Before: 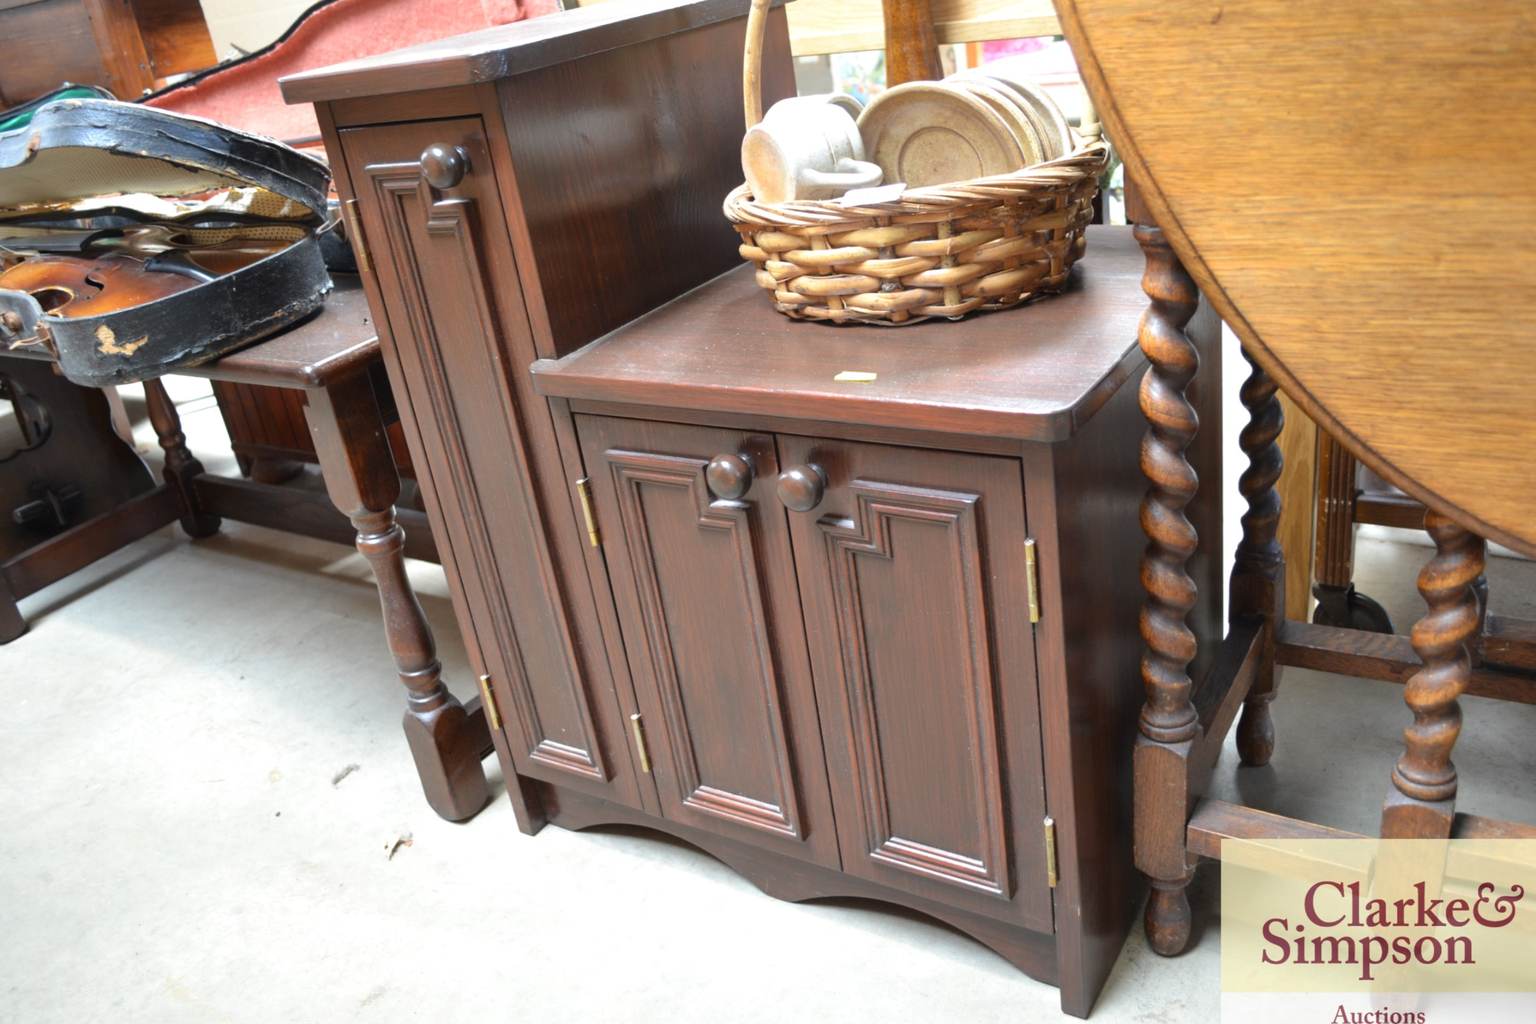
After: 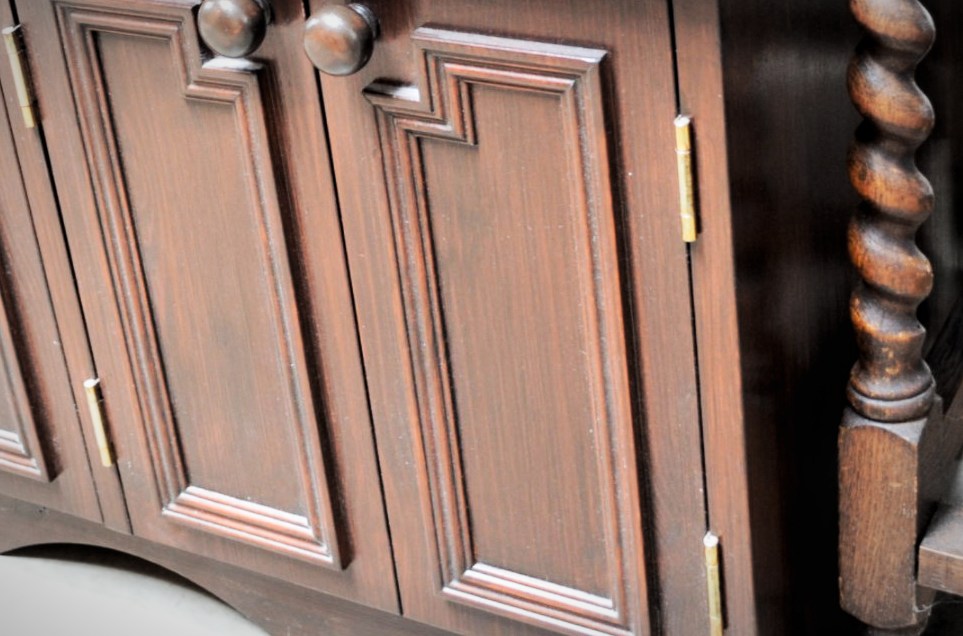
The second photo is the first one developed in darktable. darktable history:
vignetting: fall-off start 81.18%, fall-off radius 61.94%, automatic ratio true, width/height ratio 1.42
local contrast: highlights 101%, shadows 101%, detail 119%, midtone range 0.2
filmic rgb: black relative exposure -5.03 EV, white relative exposure 3.99 EV, hardness 2.89, contrast 1.198, highlights saturation mix -30.79%
crop: left 37.452%, top 45.108%, right 20.717%, bottom 13.454%
exposure: exposure 0.167 EV, compensate highlight preservation false
tone curve: curves: ch0 [(0, 0) (0.003, 0.017) (0.011, 0.018) (0.025, 0.03) (0.044, 0.051) (0.069, 0.075) (0.1, 0.104) (0.136, 0.138) (0.177, 0.183) (0.224, 0.237) (0.277, 0.294) (0.335, 0.361) (0.399, 0.446) (0.468, 0.552) (0.543, 0.66) (0.623, 0.753) (0.709, 0.843) (0.801, 0.912) (0.898, 0.962) (1, 1)], preserve colors none
